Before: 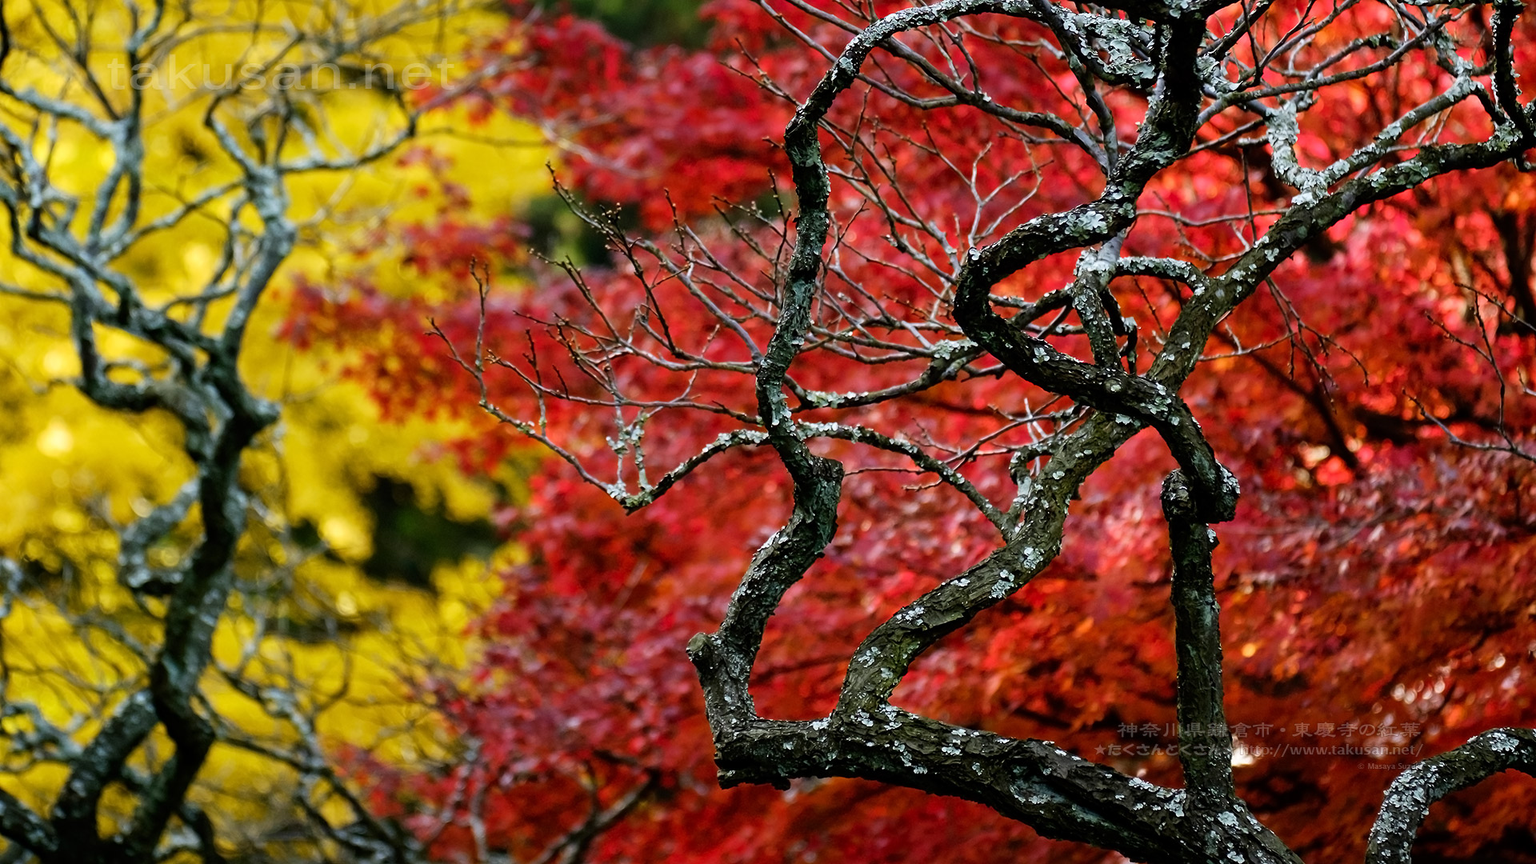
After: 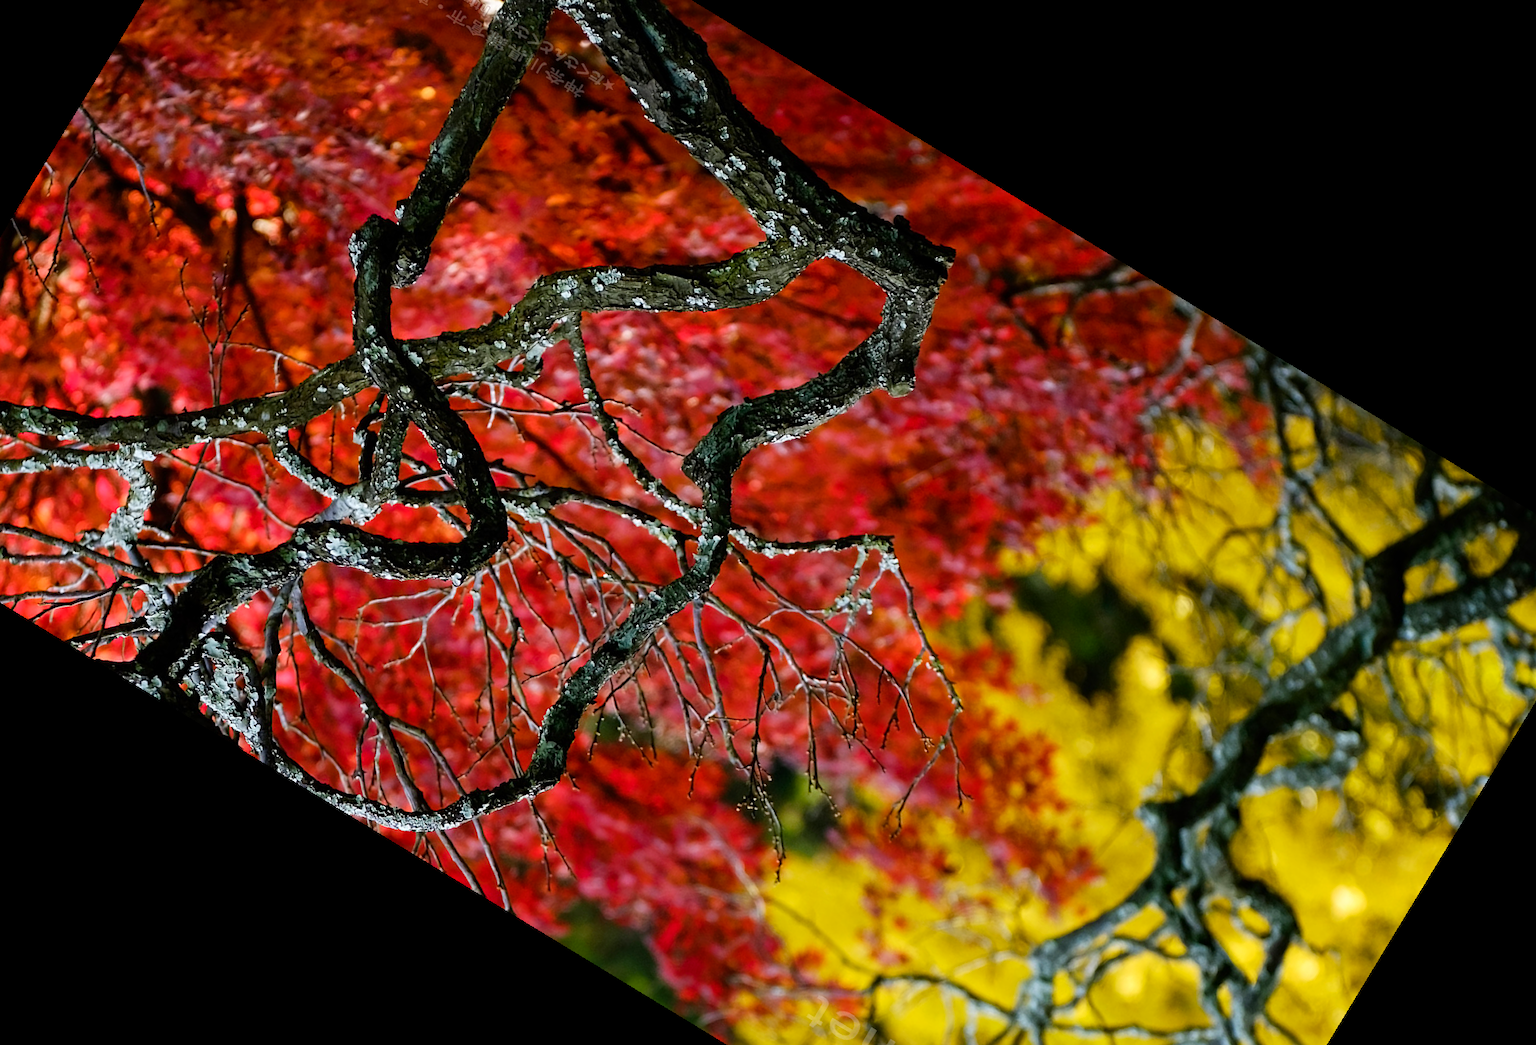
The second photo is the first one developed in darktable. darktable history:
color balance rgb: linear chroma grading › shadows 19.44%, linear chroma grading › highlights 3.42%, linear chroma grading › mid-tones 10.16%
crop and rotate: angle 148.68°, left 9.111%, top 15.603%, right 4.588%, bottom 17.041%
